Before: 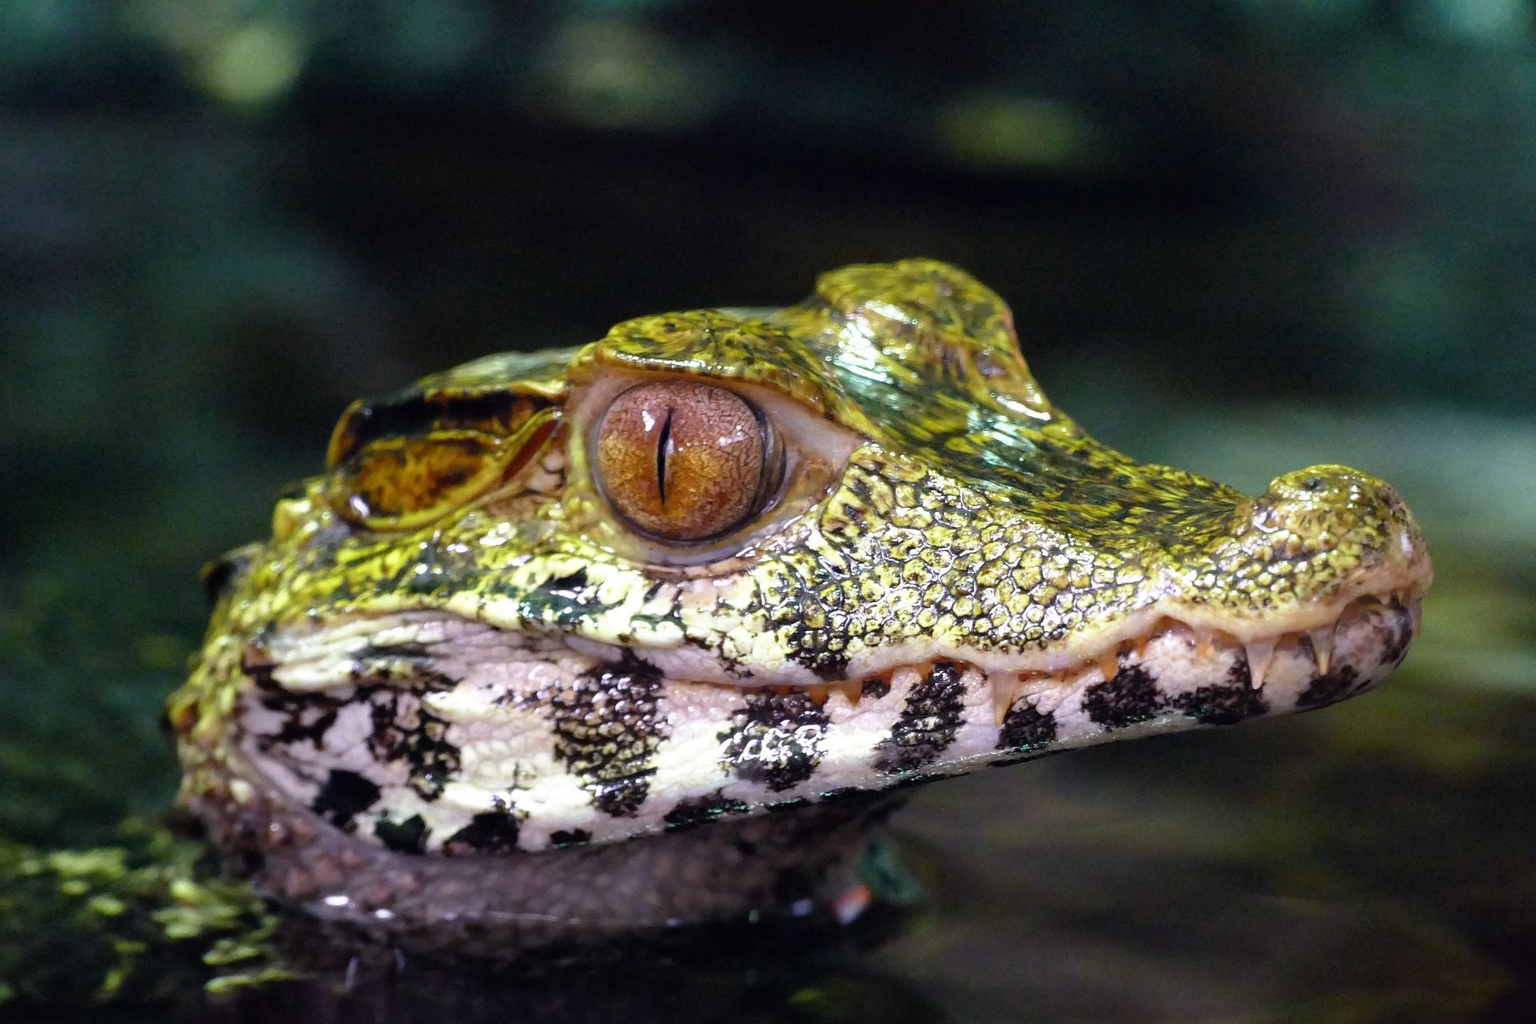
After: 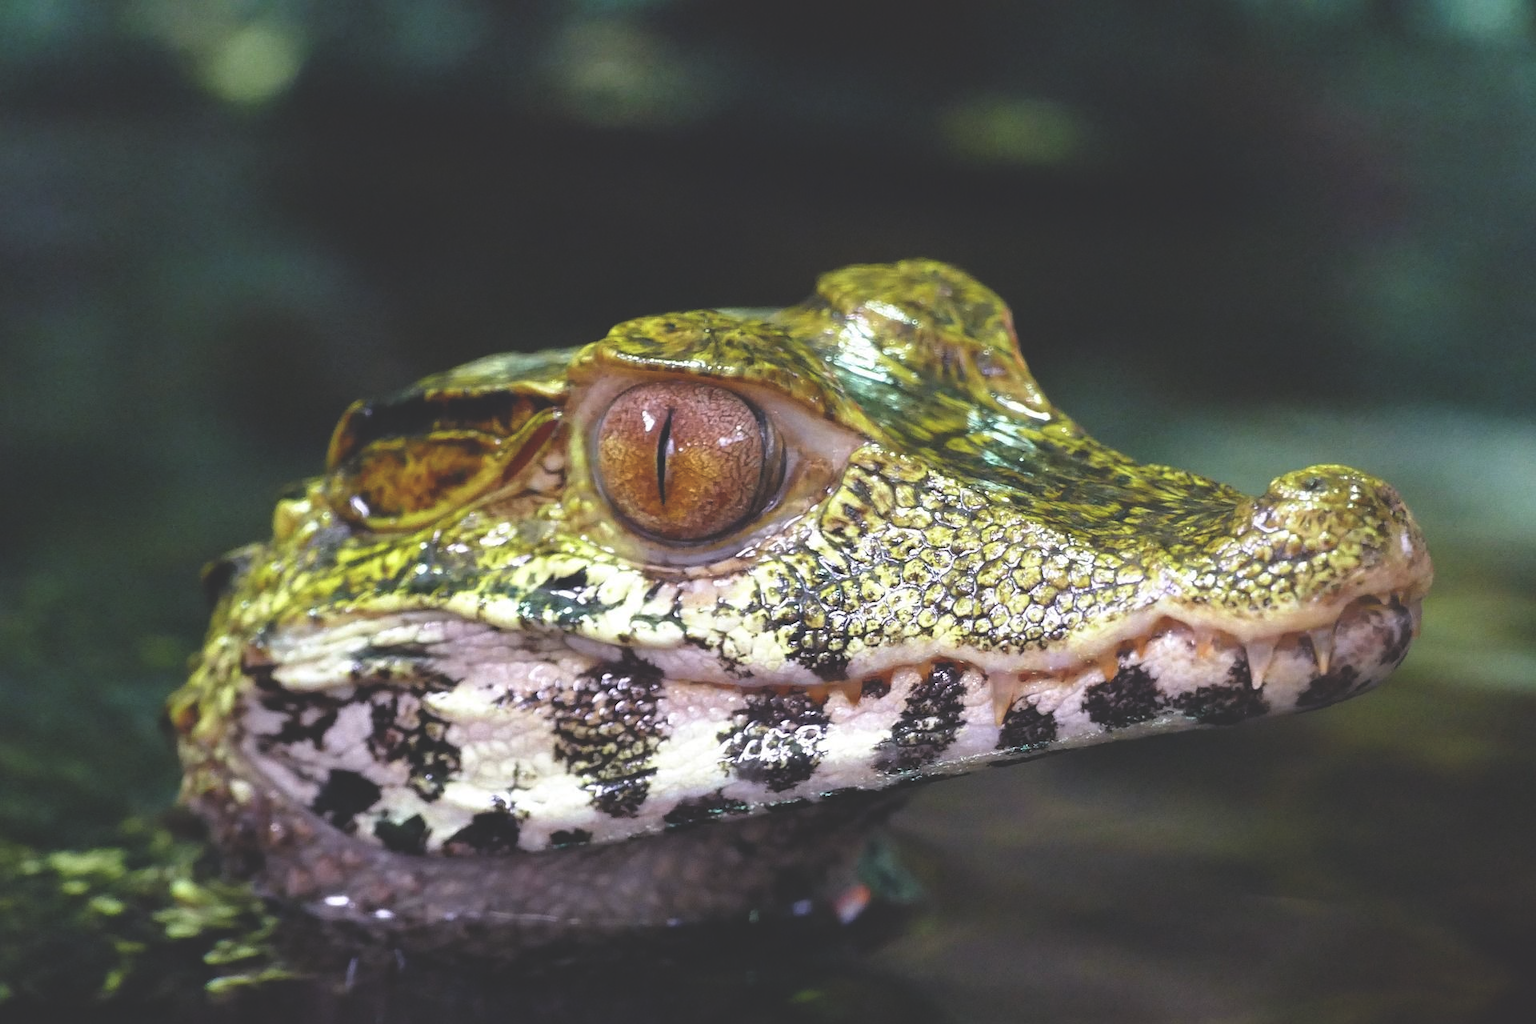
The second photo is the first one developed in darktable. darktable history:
white balance: red 1, blue 1
exposure: black level correction -0.028, compensate highlight preservation false
